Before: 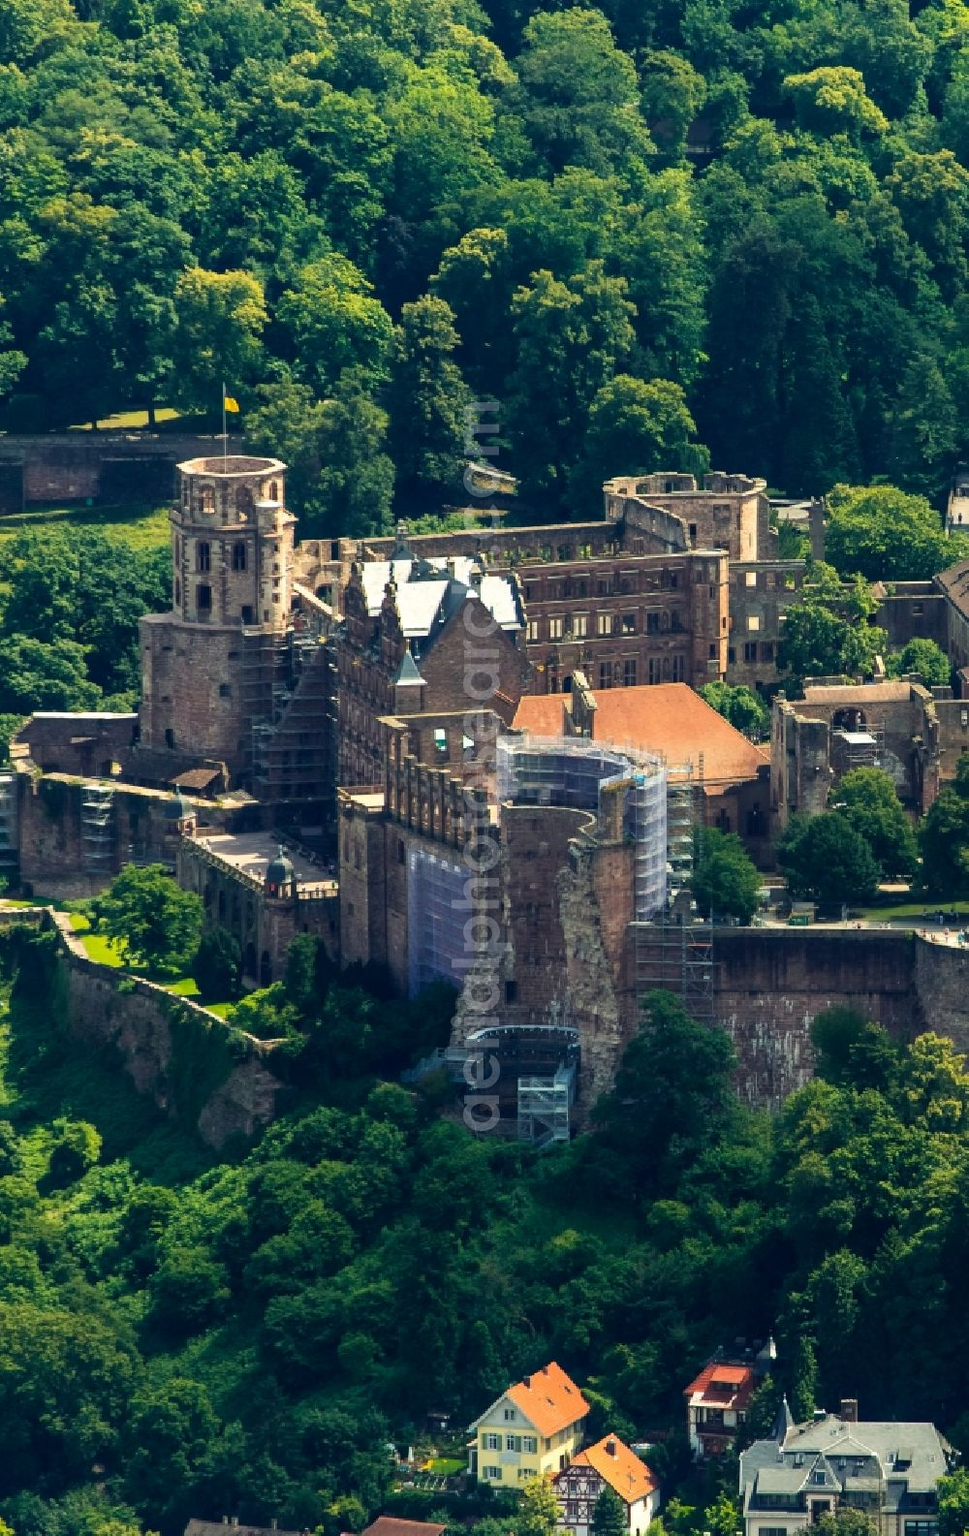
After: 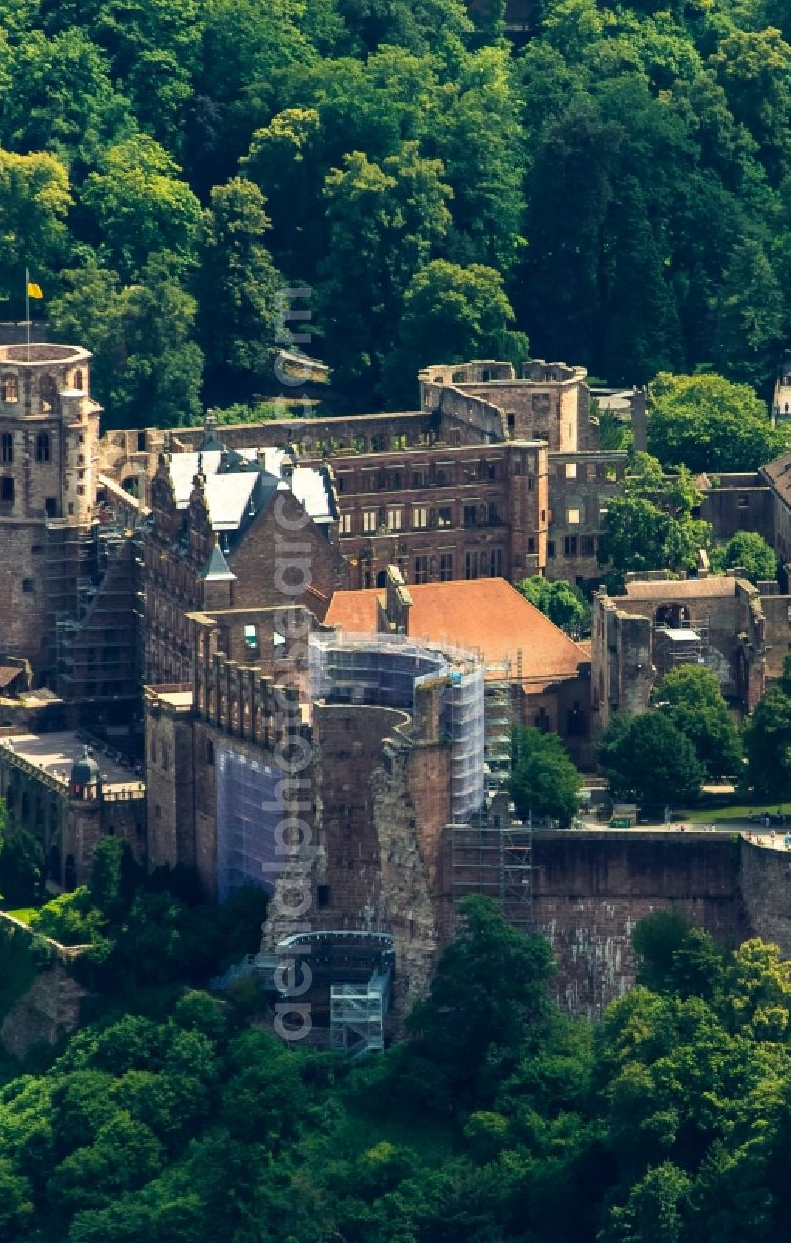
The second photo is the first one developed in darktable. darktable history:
crop and rotate: left 20.419%, top 8.048%, right 0.464%, bottom 13.526%
